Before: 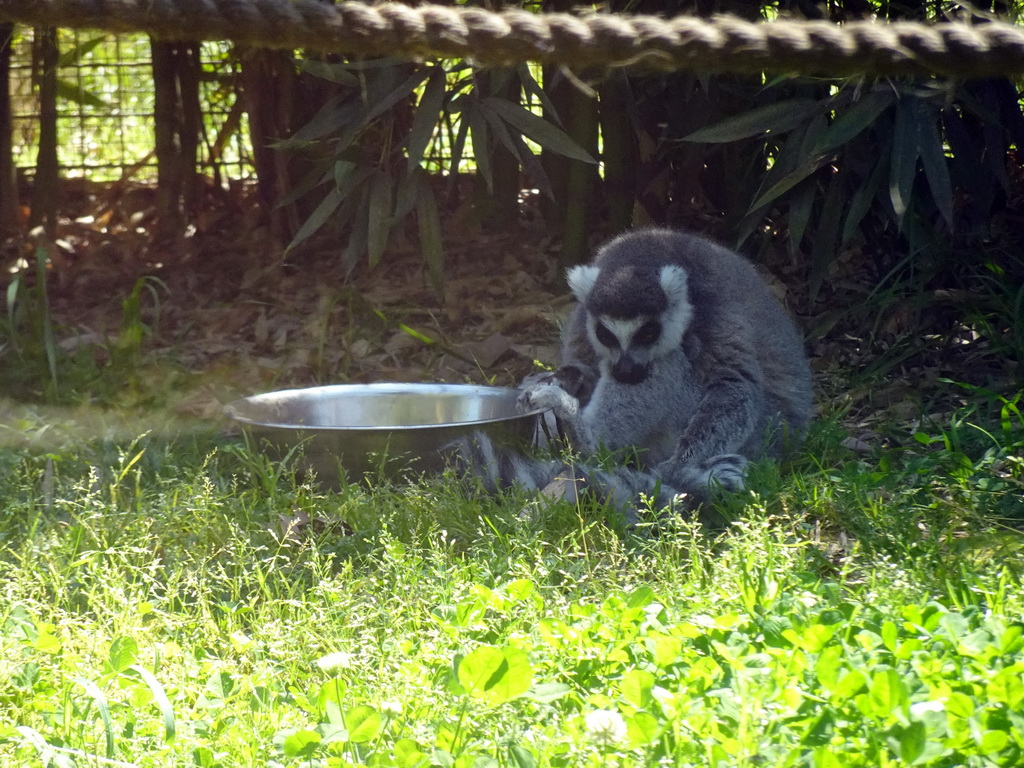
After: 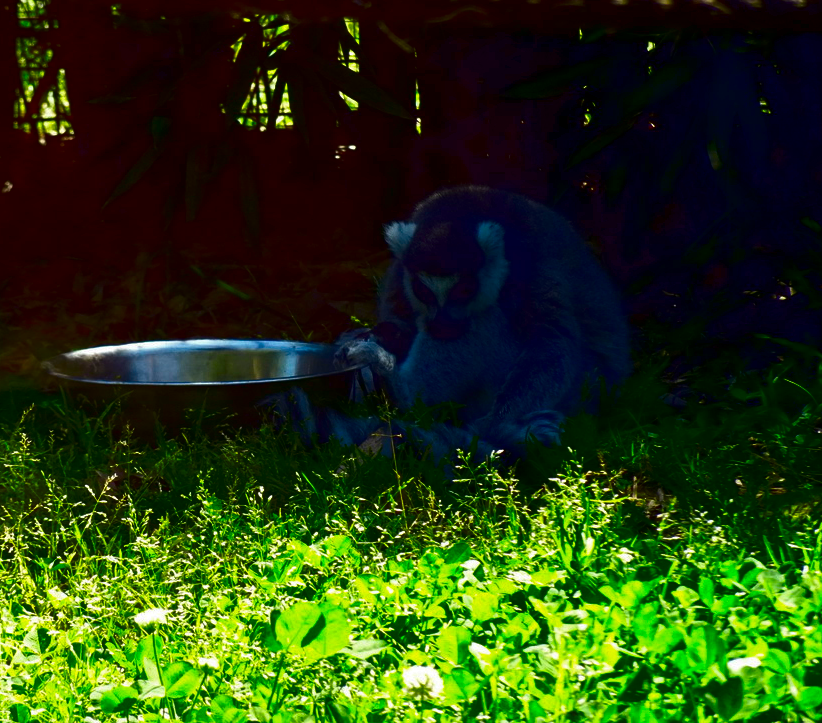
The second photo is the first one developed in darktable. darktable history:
contrast brightness saturation: brightness -1, saturation 1
crop and rotate: left 17.959%, top 5.771%, right 1.742%
